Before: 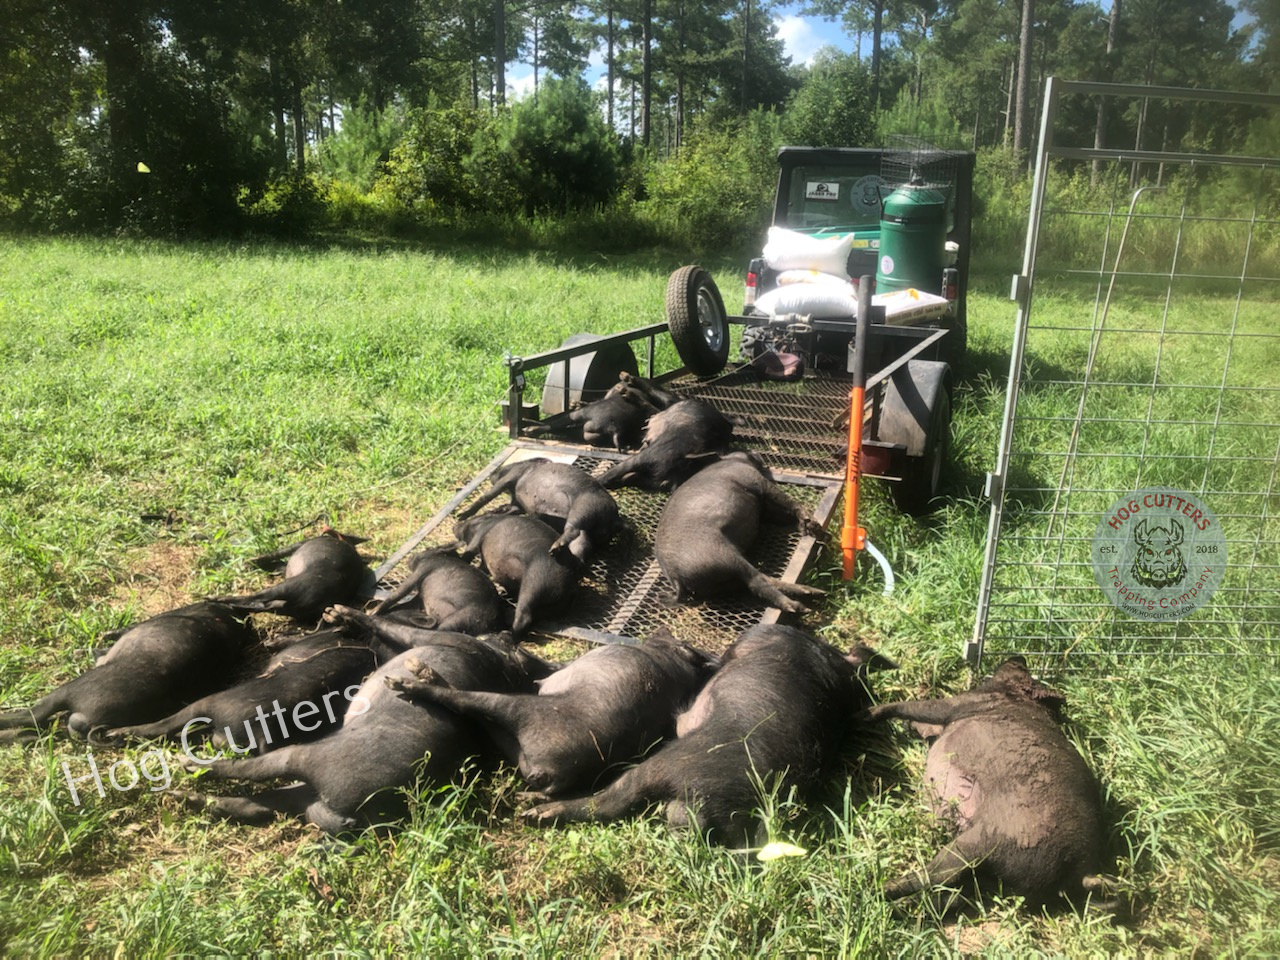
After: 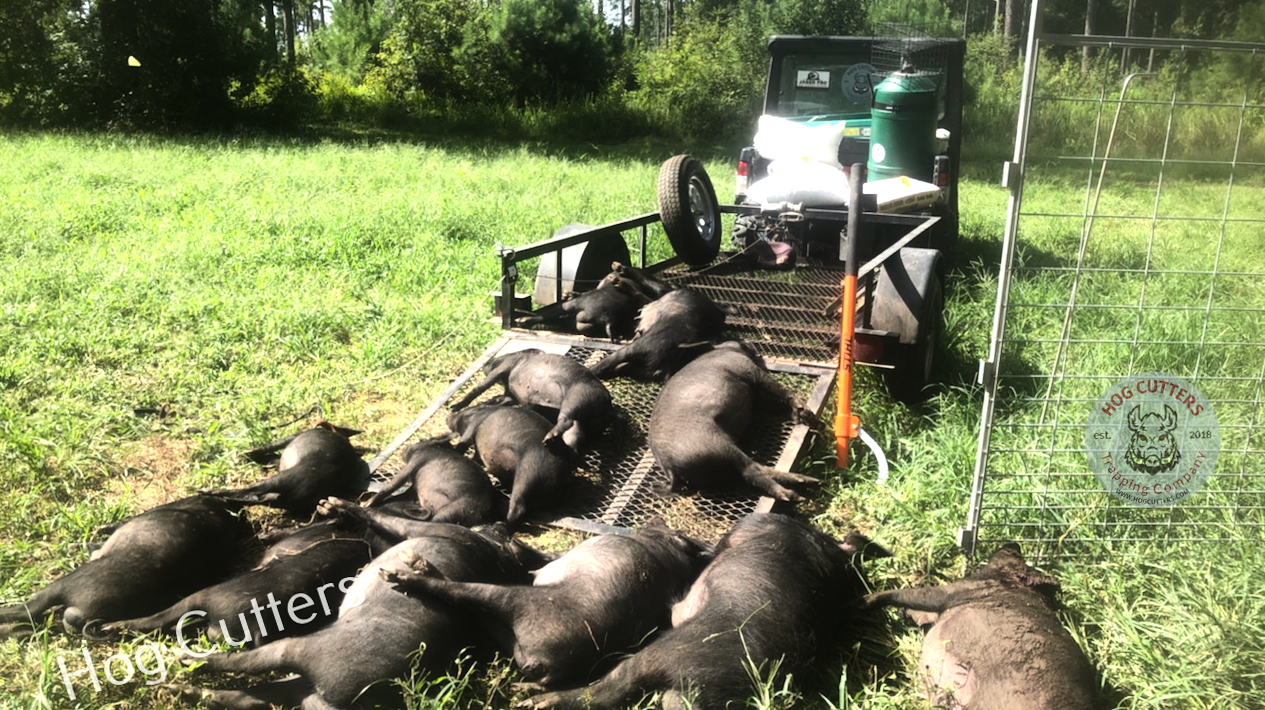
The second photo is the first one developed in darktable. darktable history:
crop: top 11.038%, bottom 13.962%
contrast equalizer: octaves 7, y [[0.6 ×6], [0.55 ×6], [0 ×6], [0 ×6], [0 ×6]], mix -0.3
rotate and perspective: rotation -0.45°, automatic cropping original format, crop left 0.008, crop right 0.992, crop top 0.012, crop bottom 0.988
tone equalizer: -8 EV -0.75 EV, -7 EV -0.7 EV, -6 EV -0.6 EV, -5 EV -0.4 EV, -3 EV 0.4 EV, -2 EV 0.6 EV, -1 EV 0.7 EV, +0 EV 0.75 EV, edges refinement/feathering 500, mask exposure compensation -1.57 EV, preserve details no
